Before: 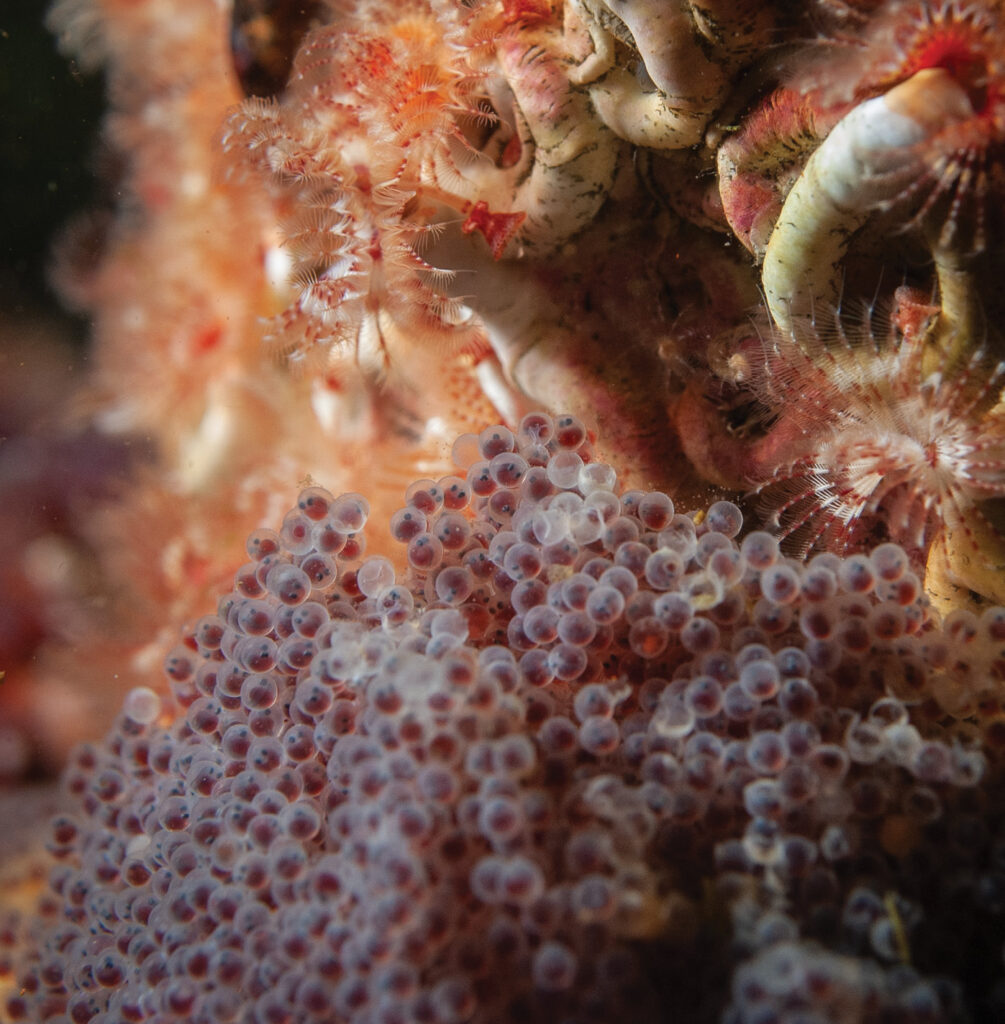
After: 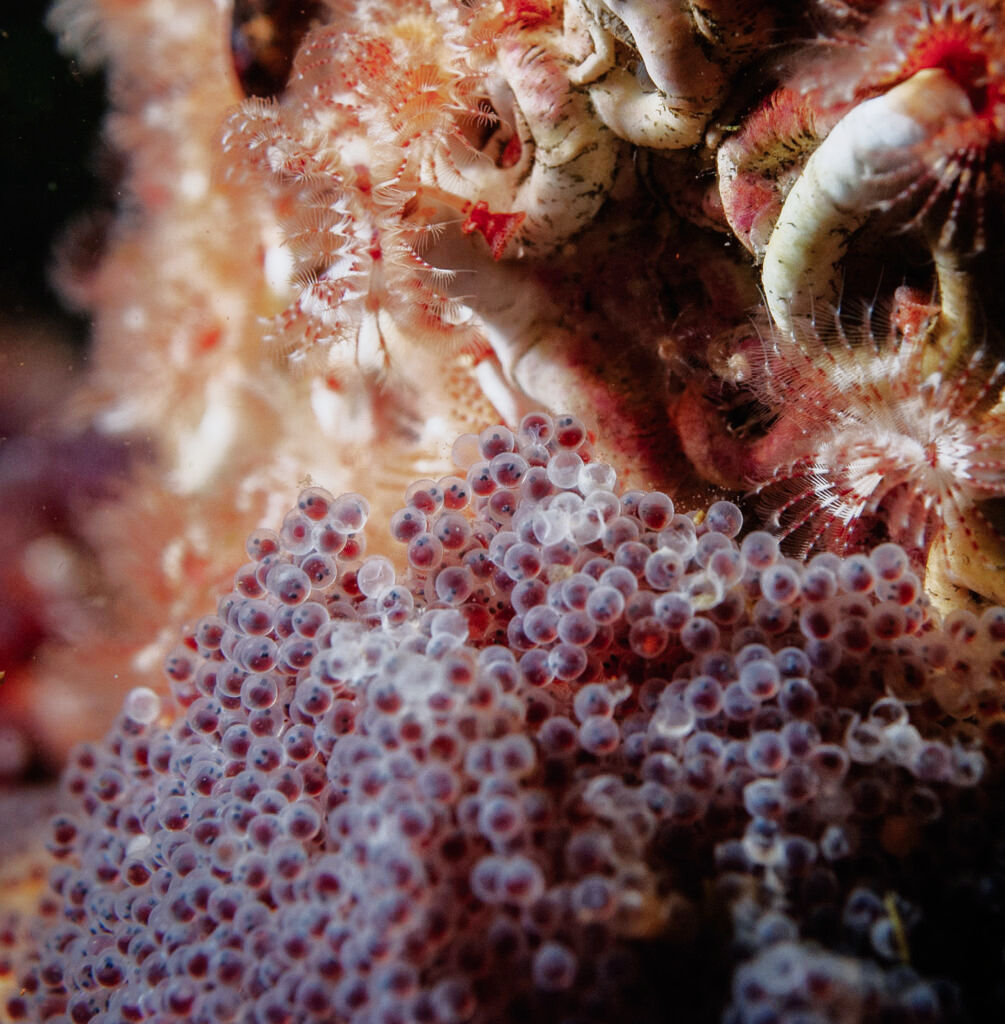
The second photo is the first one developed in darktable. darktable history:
exposure: exposure 0.657 EV, compensate highlight preservation false
tone curve: curves: ch0 [(0, 0) (0.48, 0.431) (0.7, 0.609) (0.864, 0.854) (1, 1)]
sigmoid: contrast 1.7, skew -0.2, preserve hue 0%, red attenuation 0.1, red rotation 0.035, green attenuation 0.1, green rotation -0.017, blue attenuation 0.15, blue rotation -0.052, base primaries Rec2020
color calibration: illuminant as shot in camera, x 0.366, y 0.378, temperature 4425.7 K, saturation algorithm version 1 (2020)
